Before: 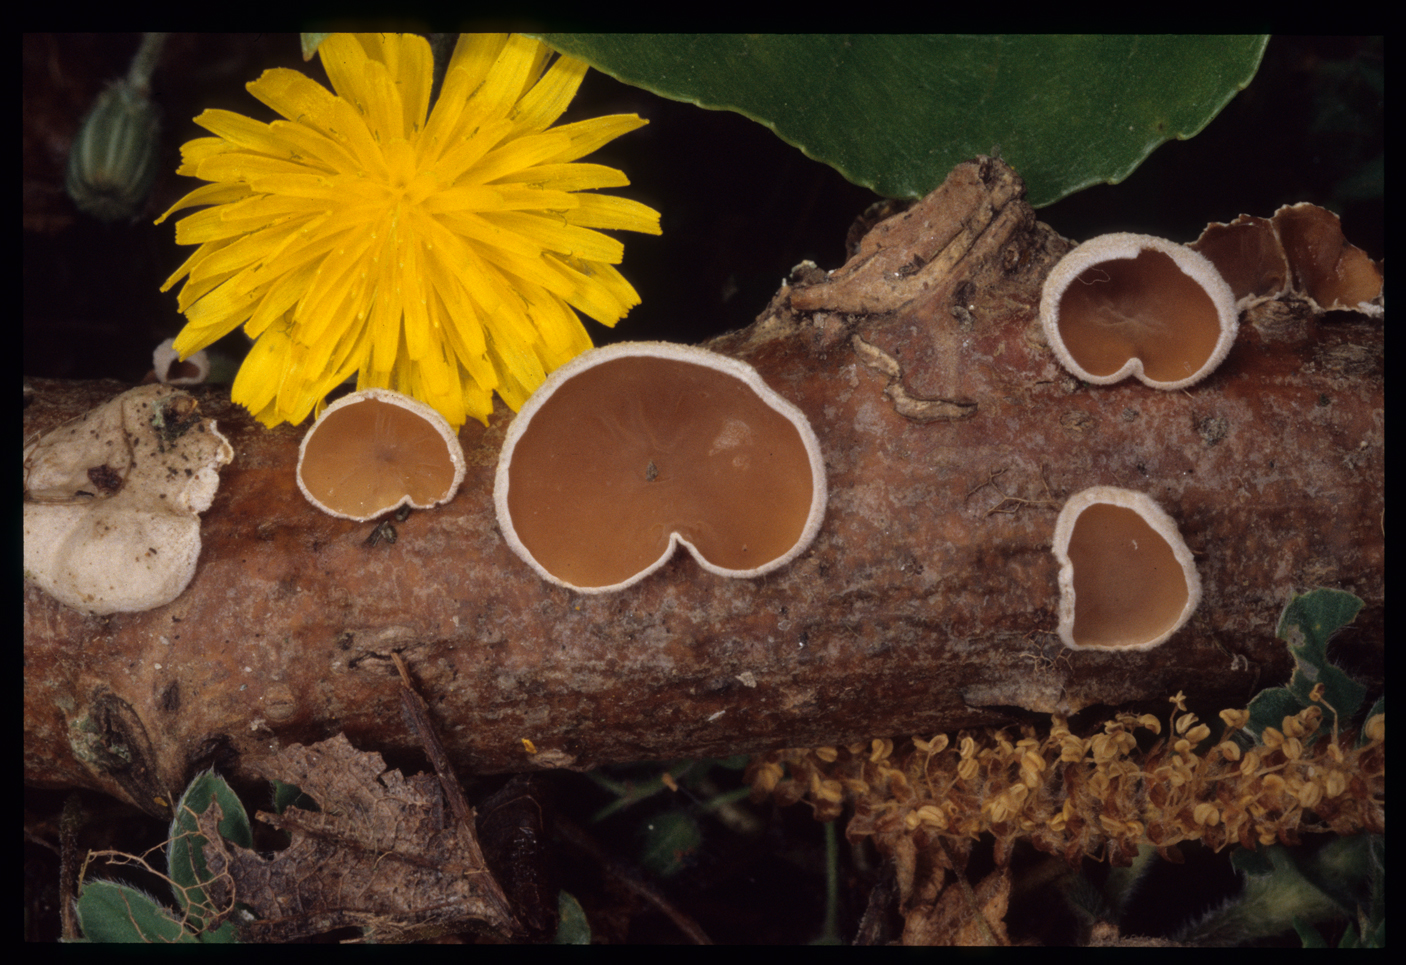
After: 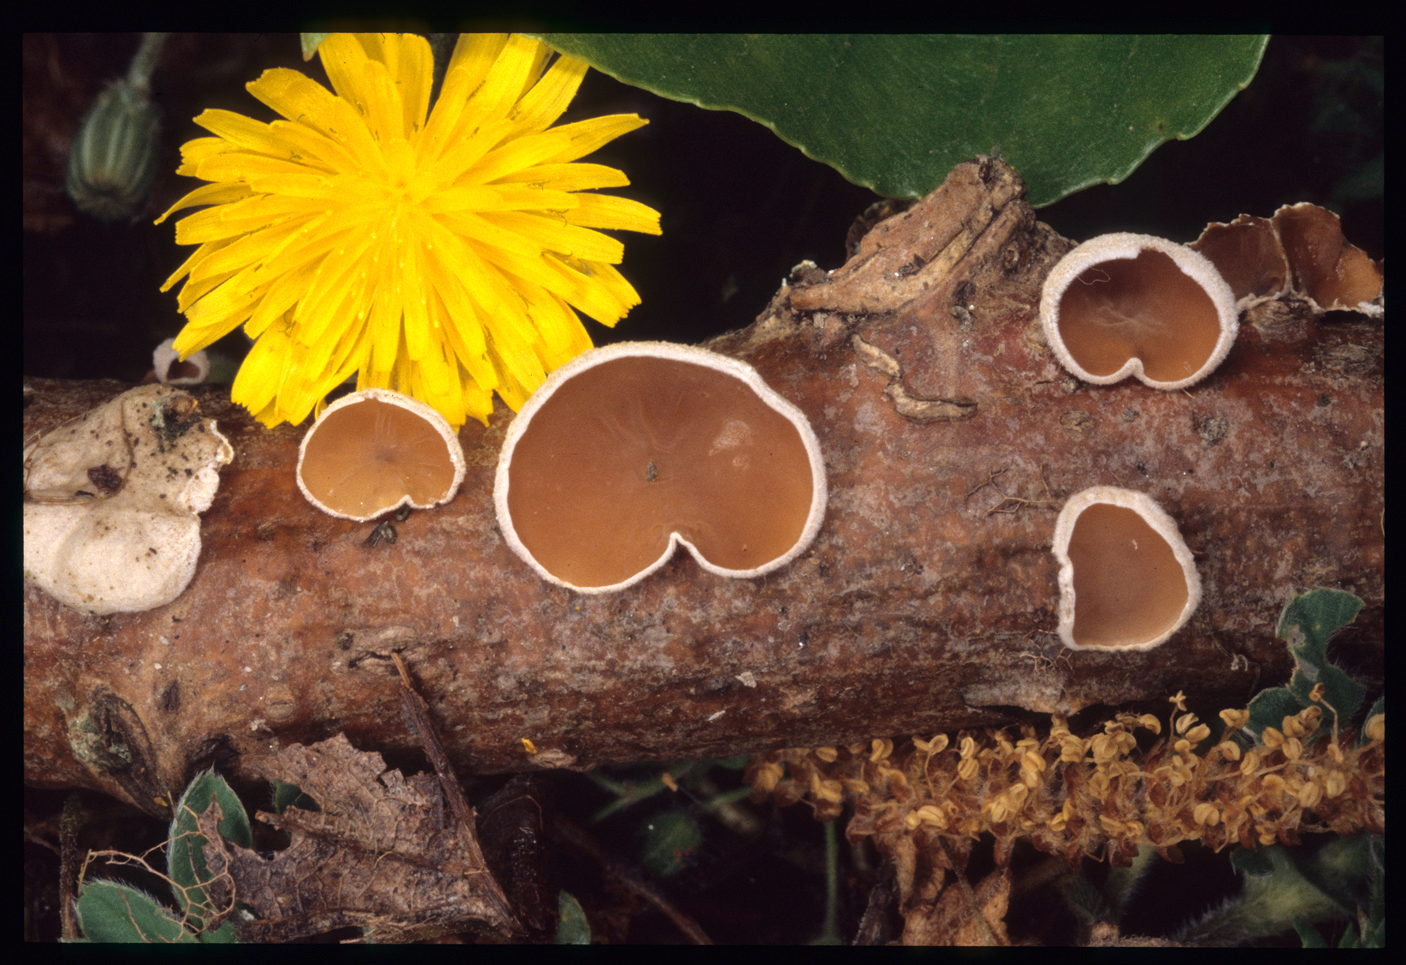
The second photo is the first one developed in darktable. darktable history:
exposure: black level correction 0, exposure 0.695 EV, compensate highlight preservation false
